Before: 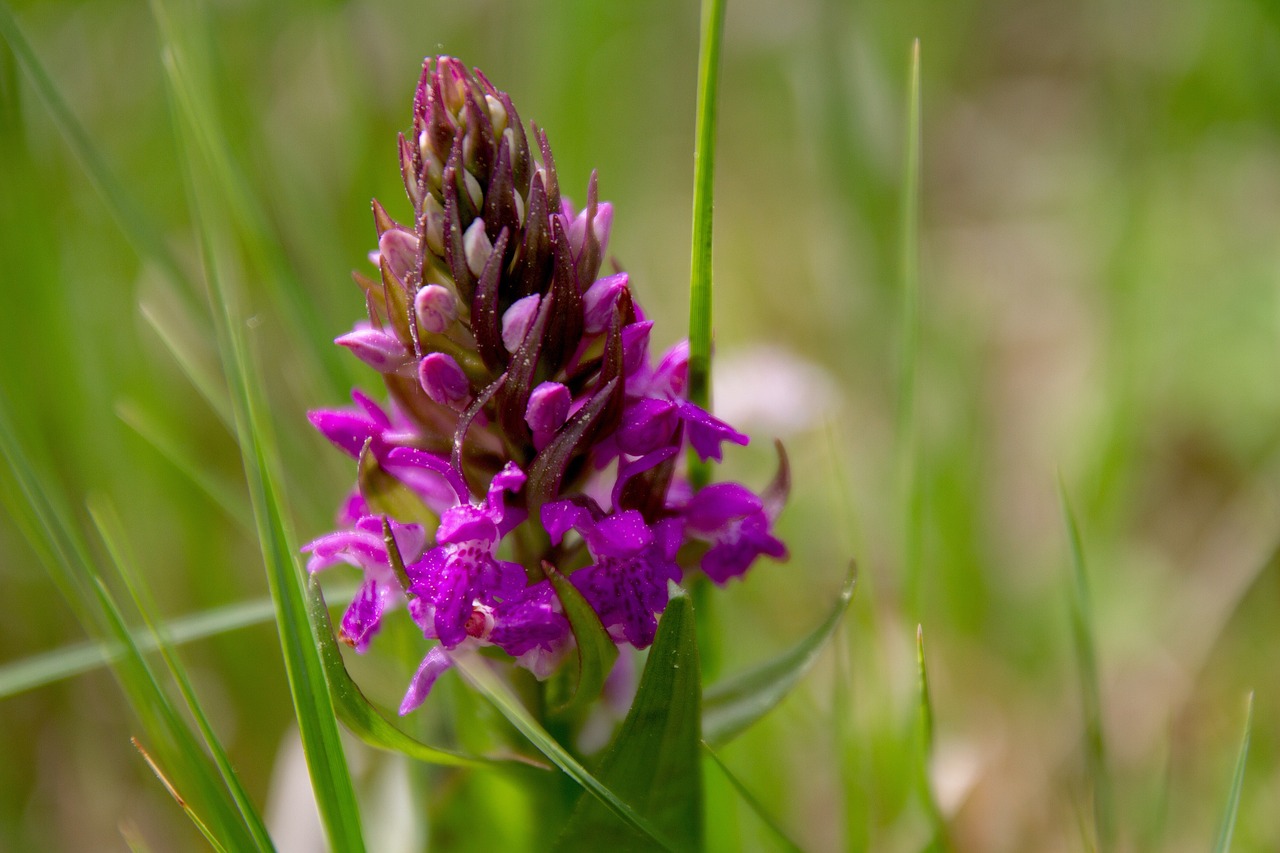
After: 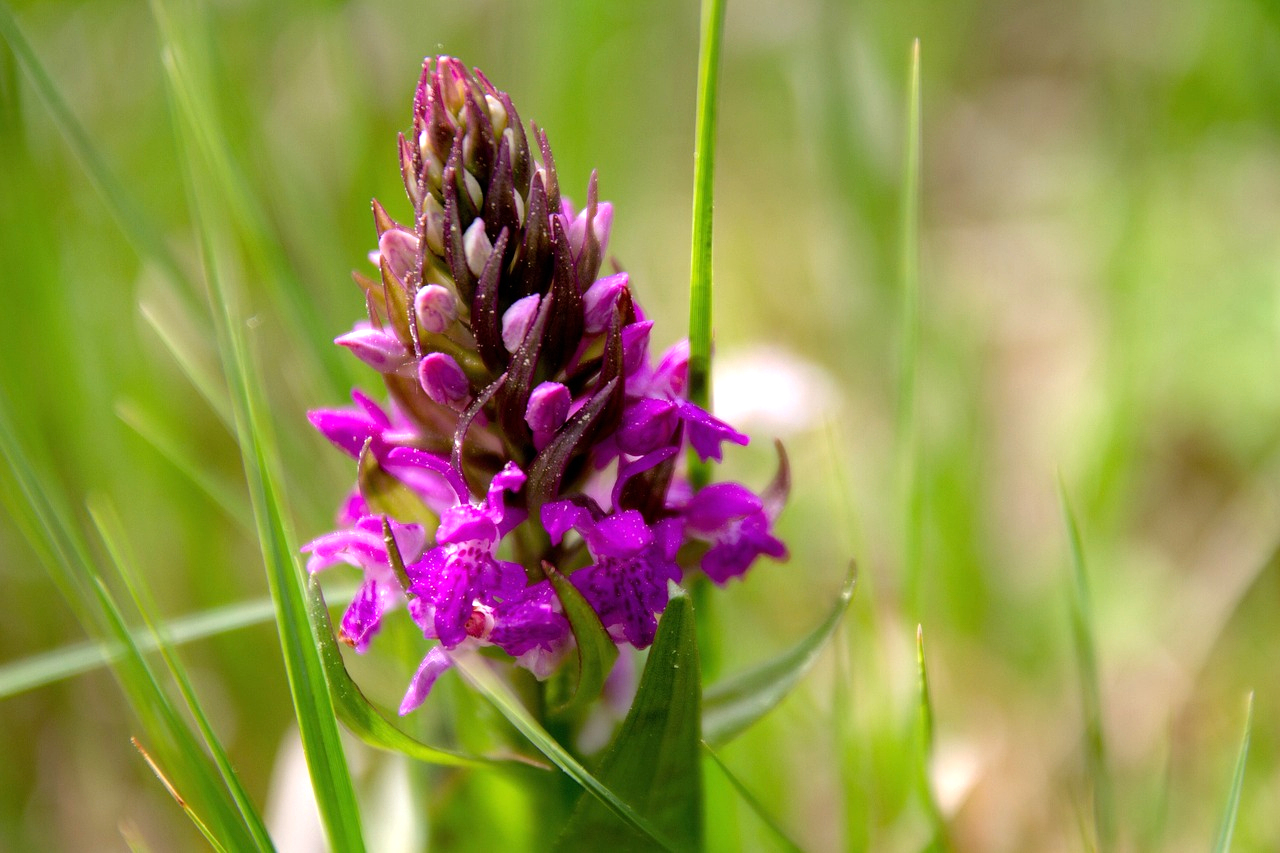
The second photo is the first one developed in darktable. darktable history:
tone equalizer: -8 EV -0.782 EV, -7 EV -0.724 EV, -6 EV -0.572 EV, -5 EV -0.37 EV, -3 EV 0.368 EV, -2 EV 0.6 EV, -1 EV 0.692 EV, +0 EV 0.776 EV
